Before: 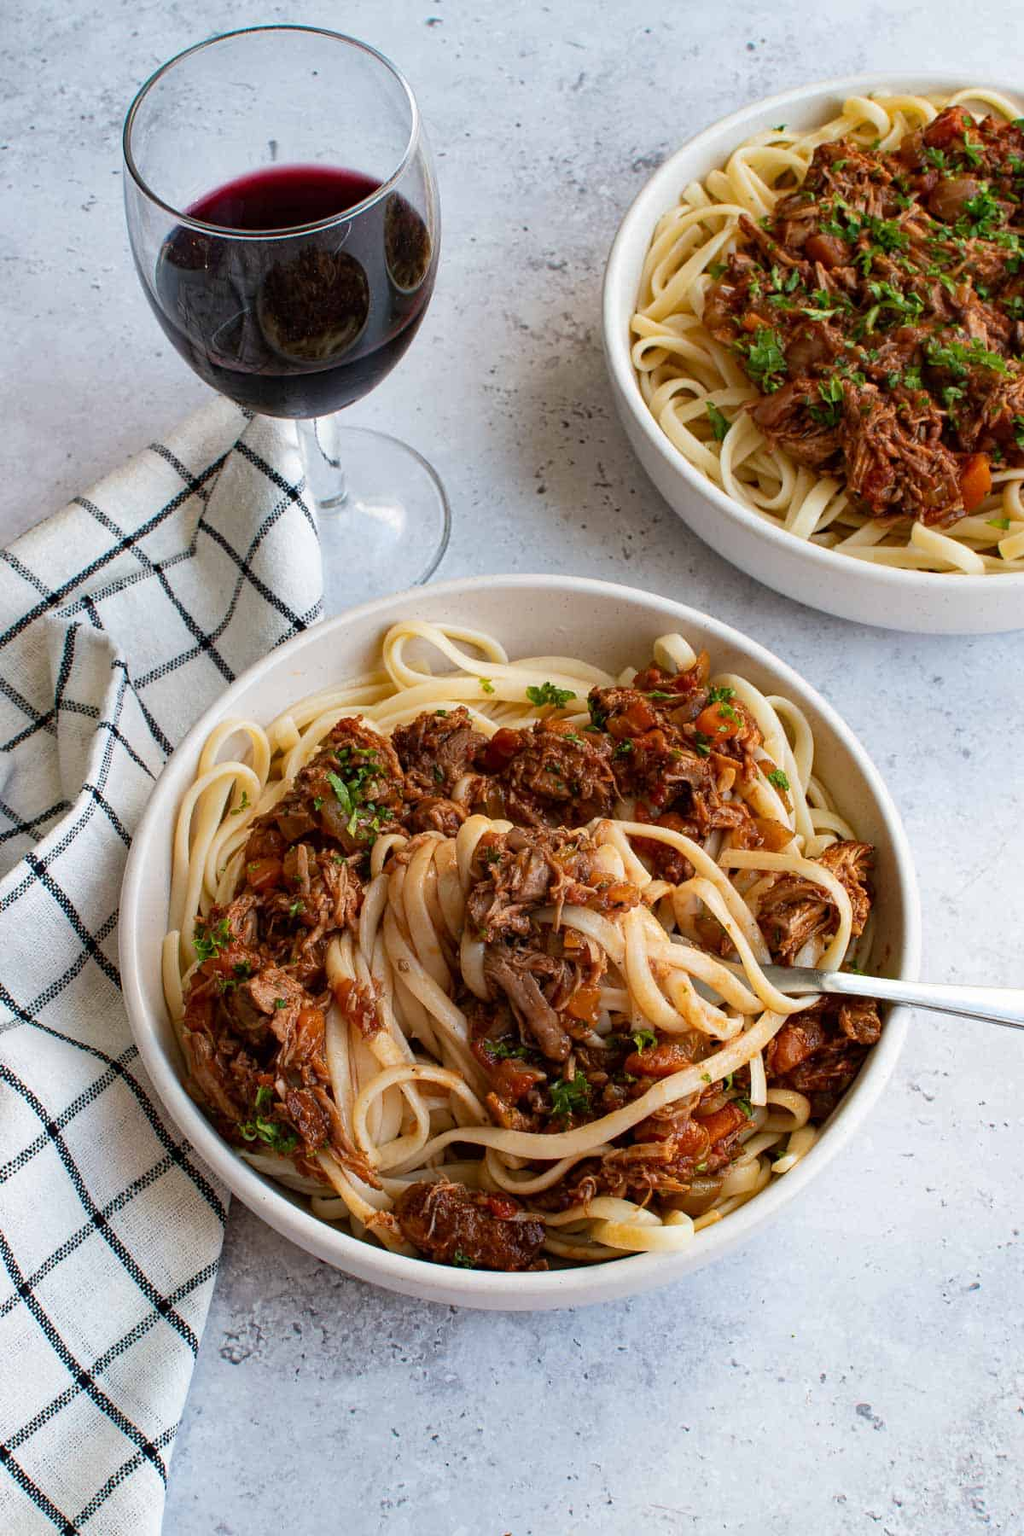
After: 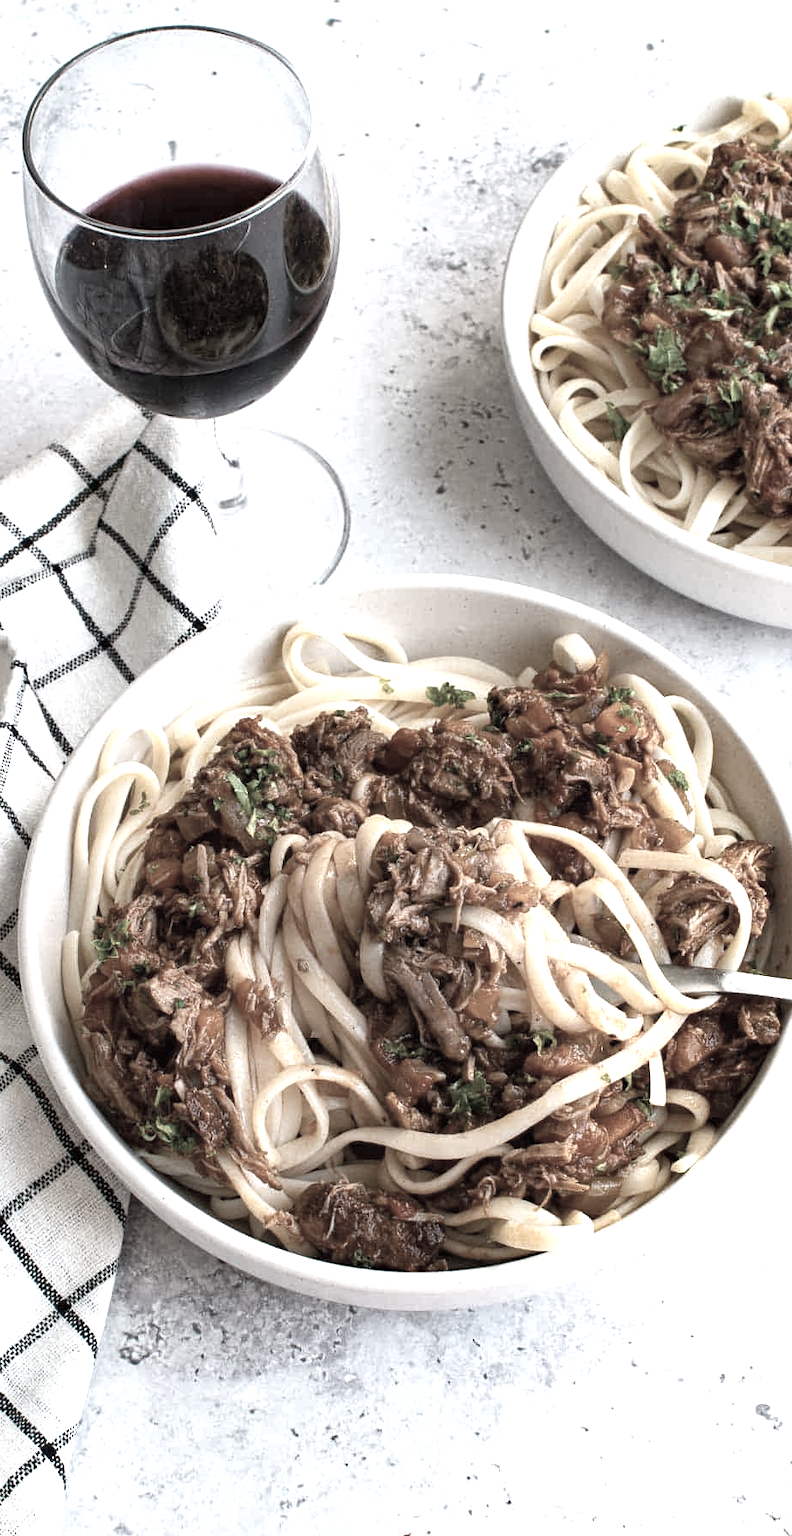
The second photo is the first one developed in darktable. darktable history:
crop: left 9.88%, right 12.664%
shadows and highlights: shadows 37.27, highlights -28.18, soften with gaussian
color zones: curves: ch1 [(0, 0.153) (0.143, 0.15) (0.286, 0.151) (0.429, 0.152) (0.571, 0.152) (0.714, 0.151) (0.857, 0.151) (1, 0.153)]
exposure: black level correction 0, exposure 0.9 EV, compensate highlight preservation false
